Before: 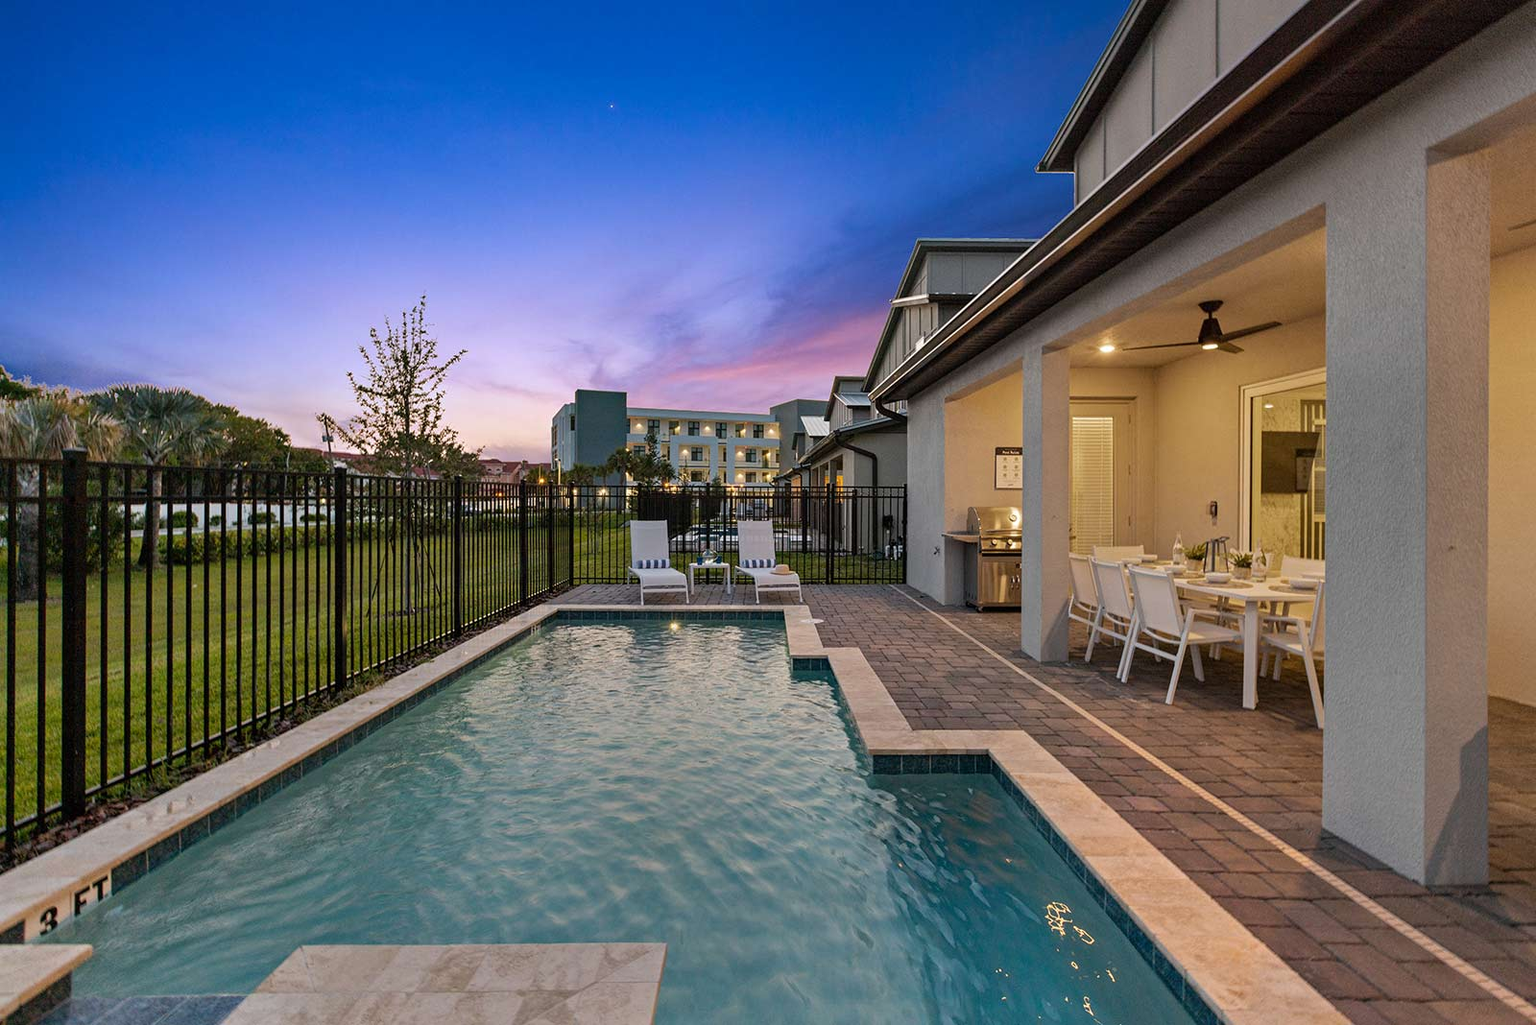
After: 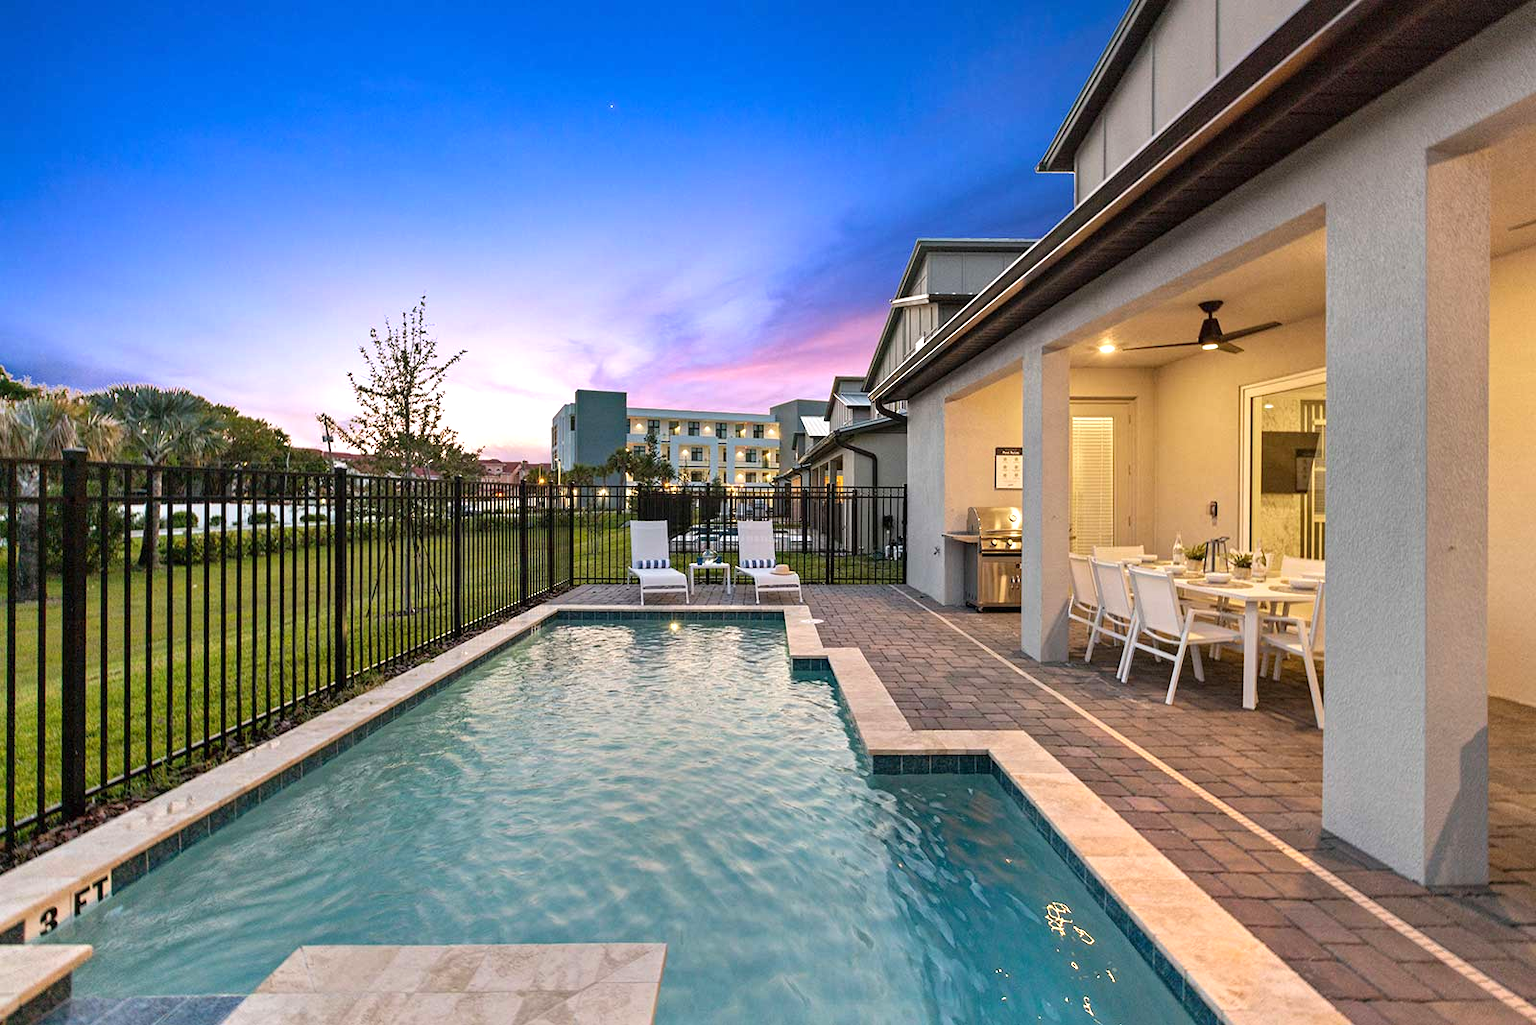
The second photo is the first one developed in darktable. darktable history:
exposure: exposure 0.736 EV, compensate highlight preservation false
